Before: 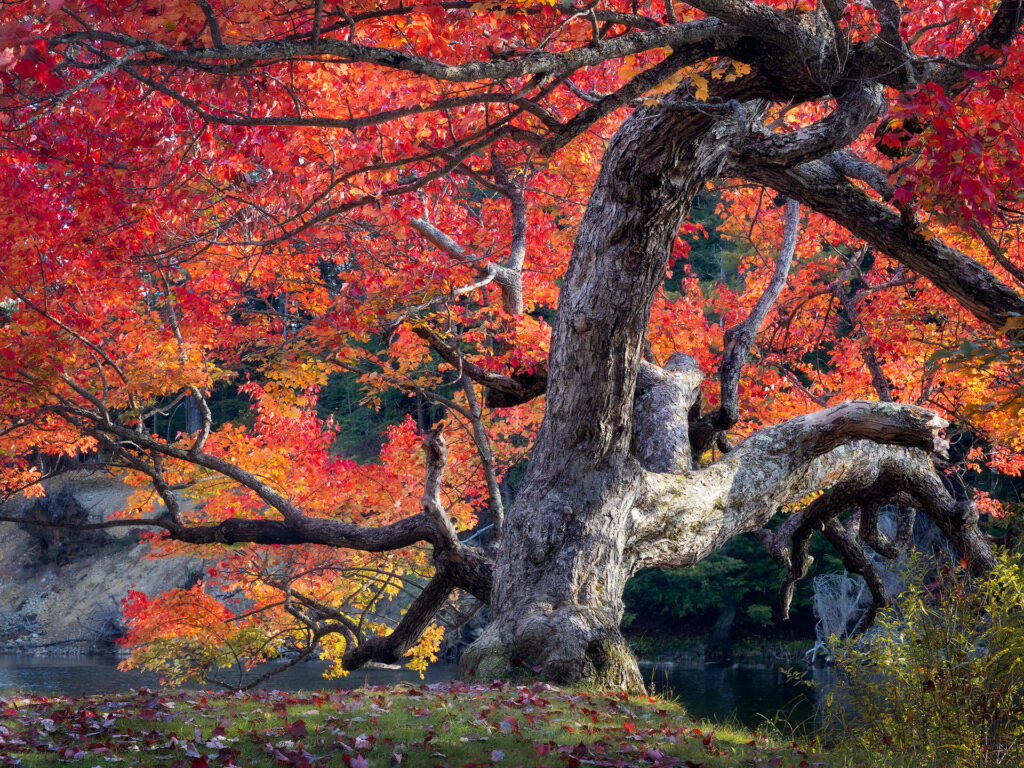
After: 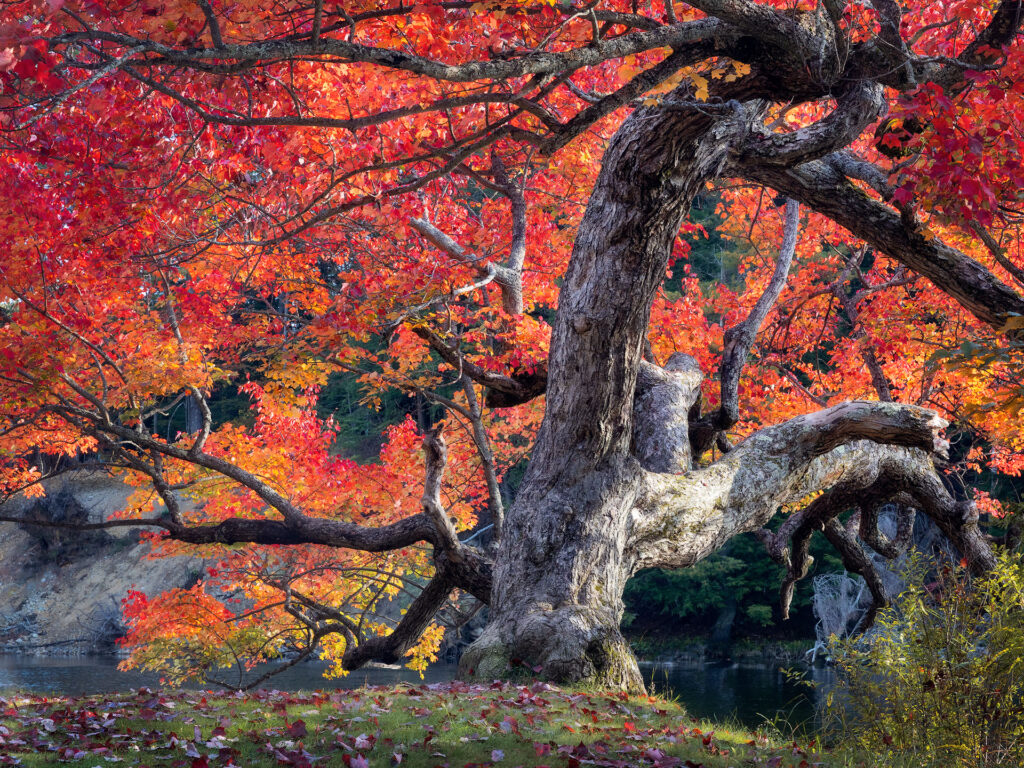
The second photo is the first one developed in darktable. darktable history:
shadows and highlights: shadows 37.06, highlights -28.04, soften with gaussian
